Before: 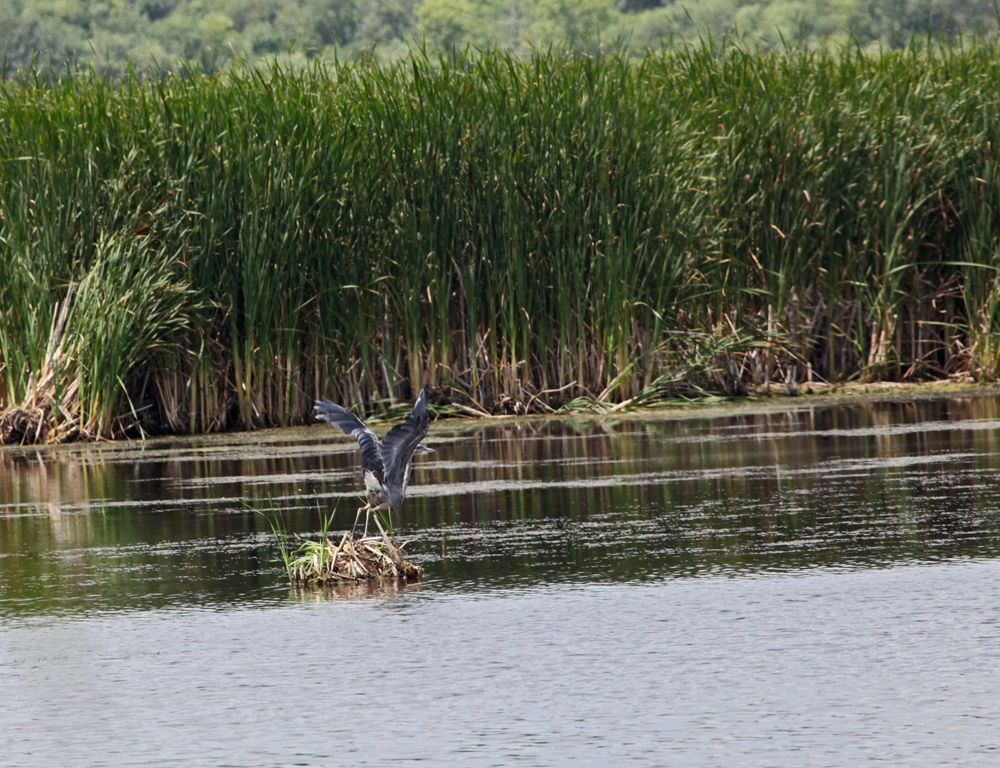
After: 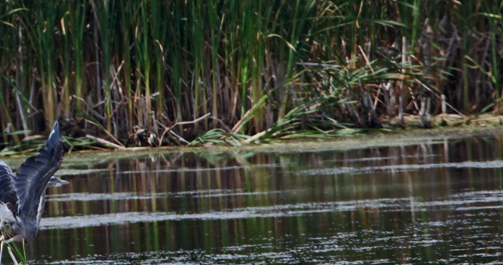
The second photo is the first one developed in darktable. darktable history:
exposure: exposure -0.317 EV, compensate highlight preservation false
contrast brightness saturation: contrast 0.077, saturation 0.204
crop: left 36.679%, top 34.962%, right 12.922%, bottom 30.438%
color calibration: x 0.37, y 0.382, temperature 4316.83 K
